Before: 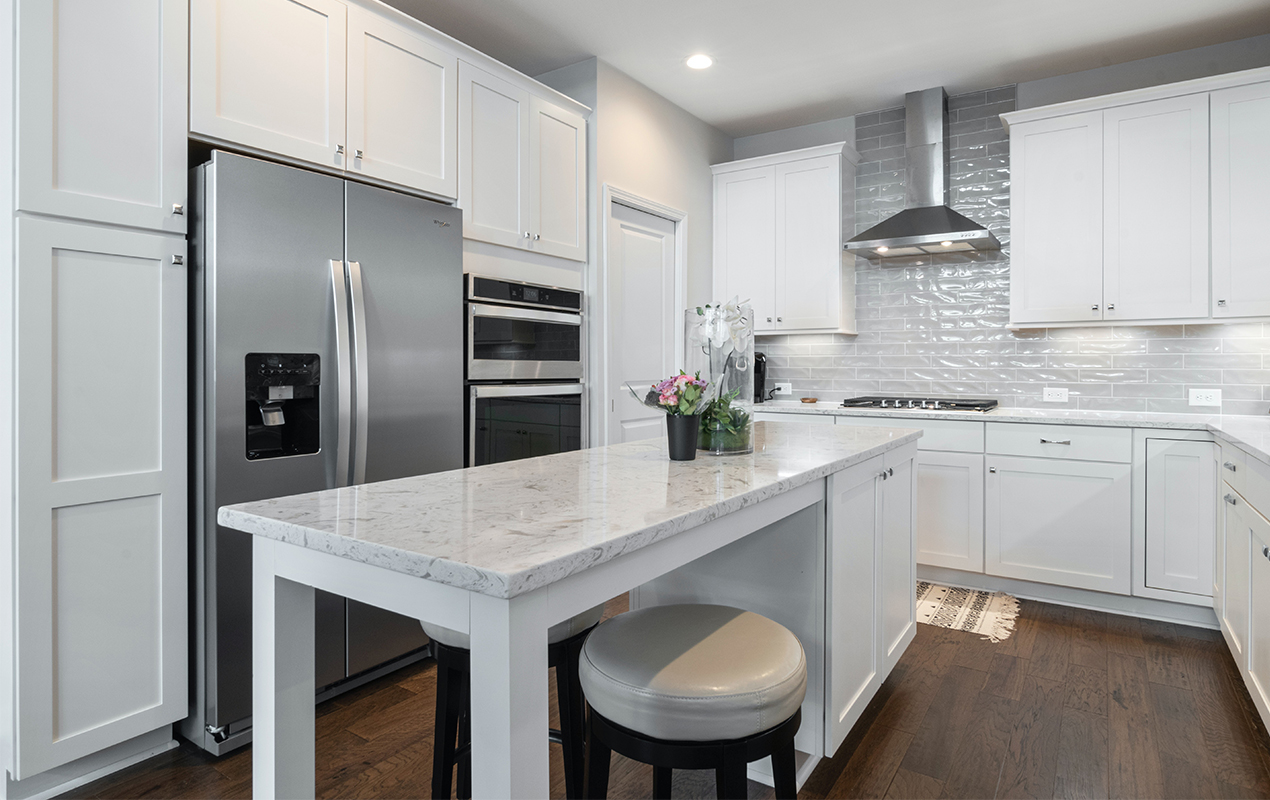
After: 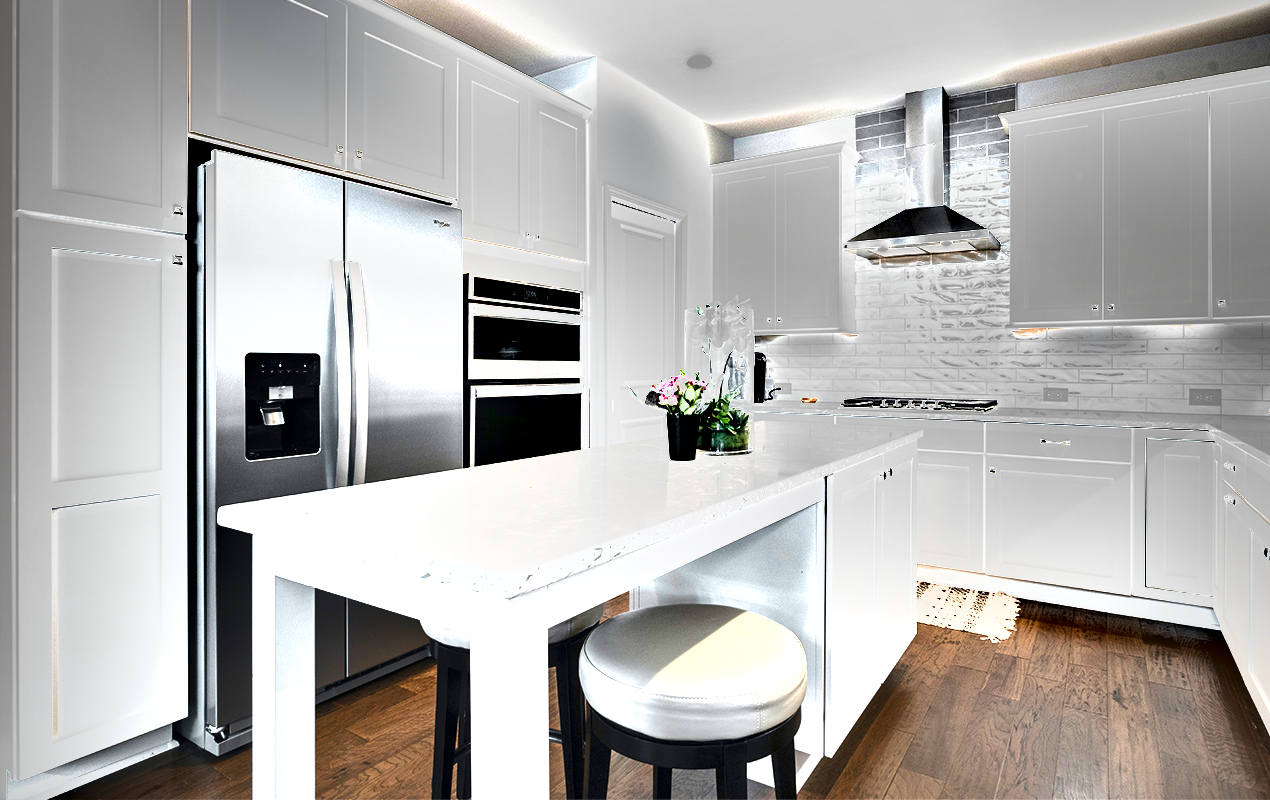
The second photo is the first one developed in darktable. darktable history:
vignetting: on, module defaults
shadows and highlights: low approximation 0.01, soften with gaussian
exposure: black level correction 0.002, exposure 2.001 EV, compensate highlight preservation false
